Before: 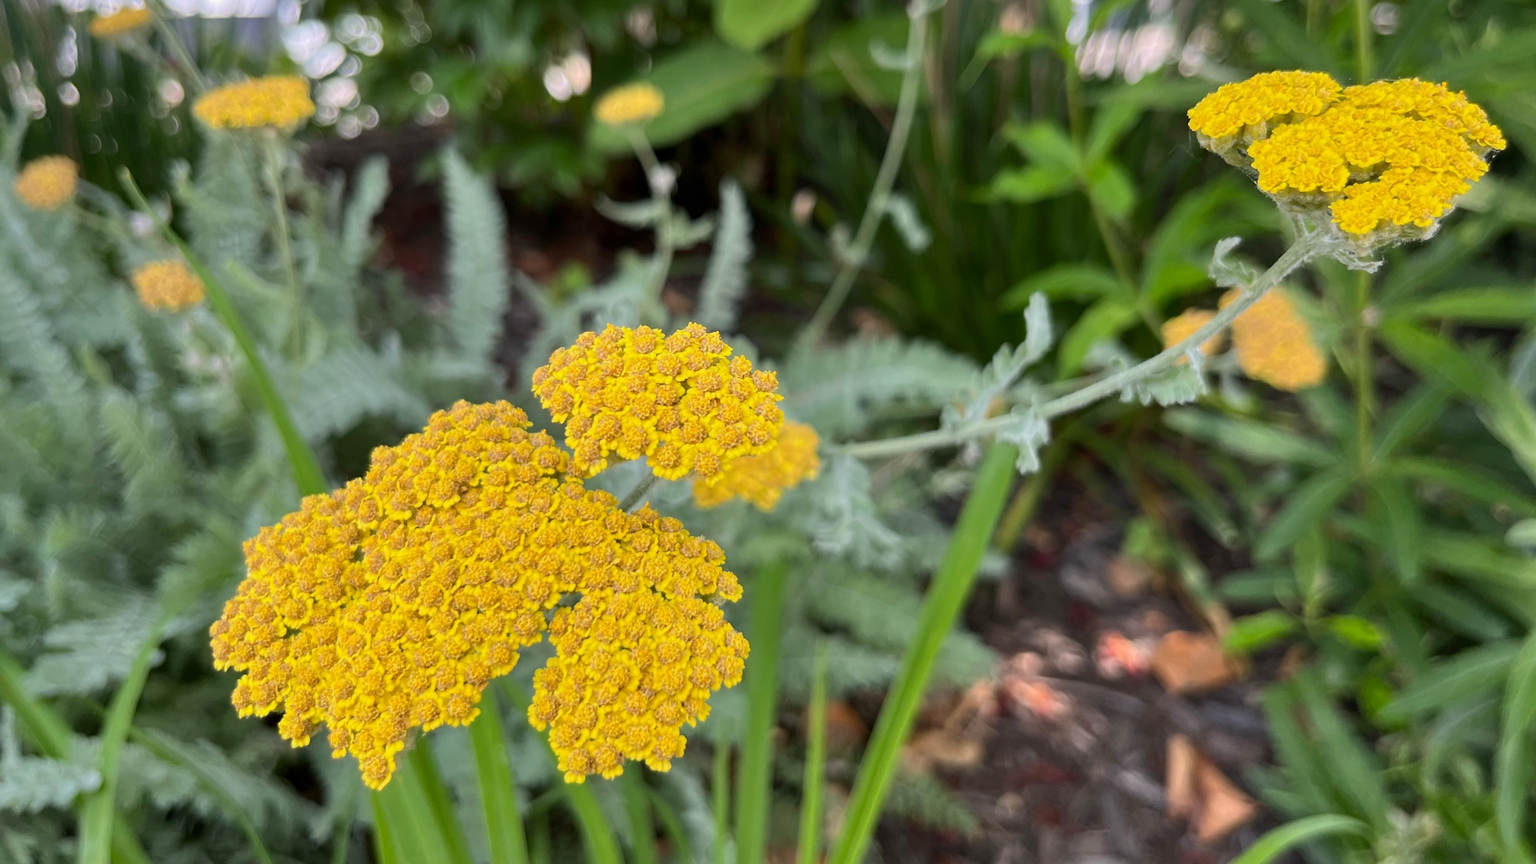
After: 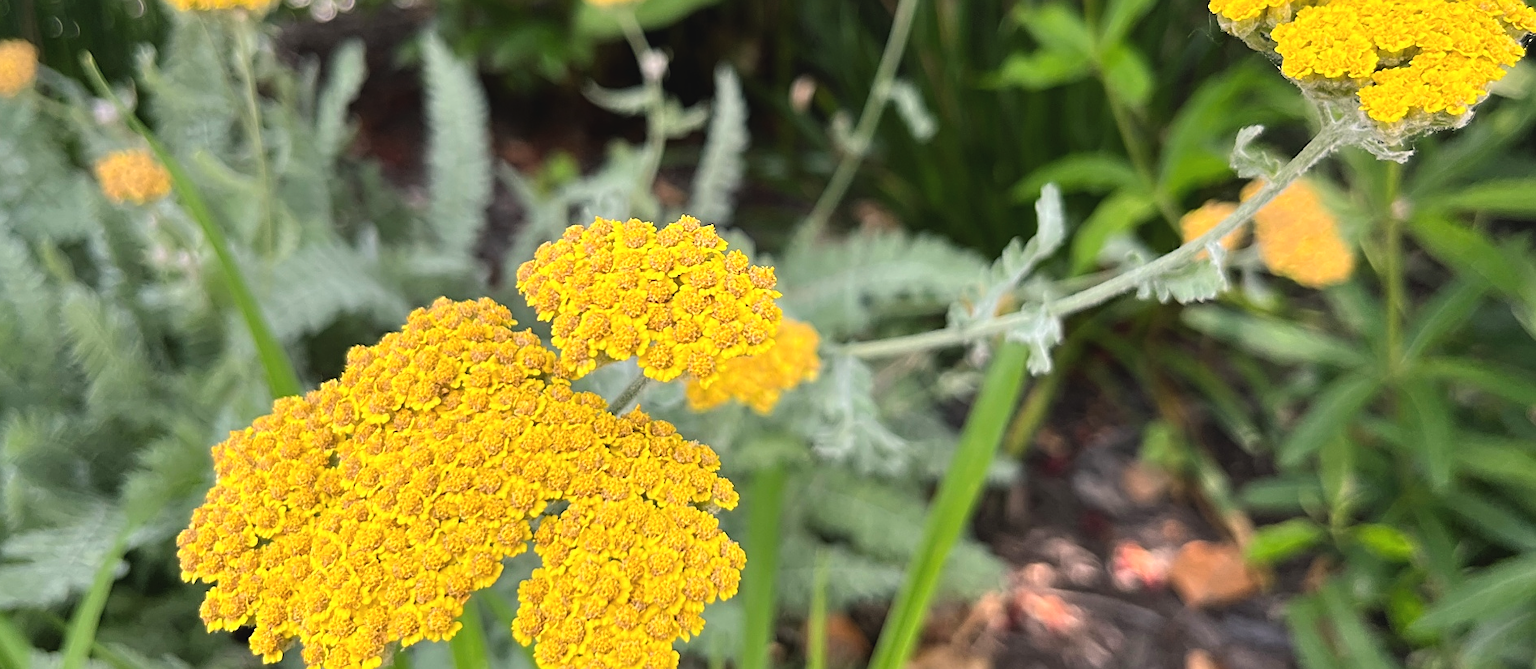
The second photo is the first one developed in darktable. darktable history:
color balance rgb: power › hue 72.2°, highlights gain › chroma 1.624%, highlights gain › hue 55.52°, global offset › luminance 0.494%, global offset › hue 170.29°, perceptual saturation grading › global saturation 0.301%
sharpen: on, module defaults
tone equalizer: -8 EV -0.454 EV, -7 EV -0.385 EV, -6 EV -0.373 EV, -5 EV -0.253 EV, -3 EV 0.203 EV, -2 EV 0.347 EV, -1 EV 0.394 EV, +0 EV 0.429 EV
crop and rotate: left 2.795%, top 13.762%, right 2.342%, bottom 12.69%
